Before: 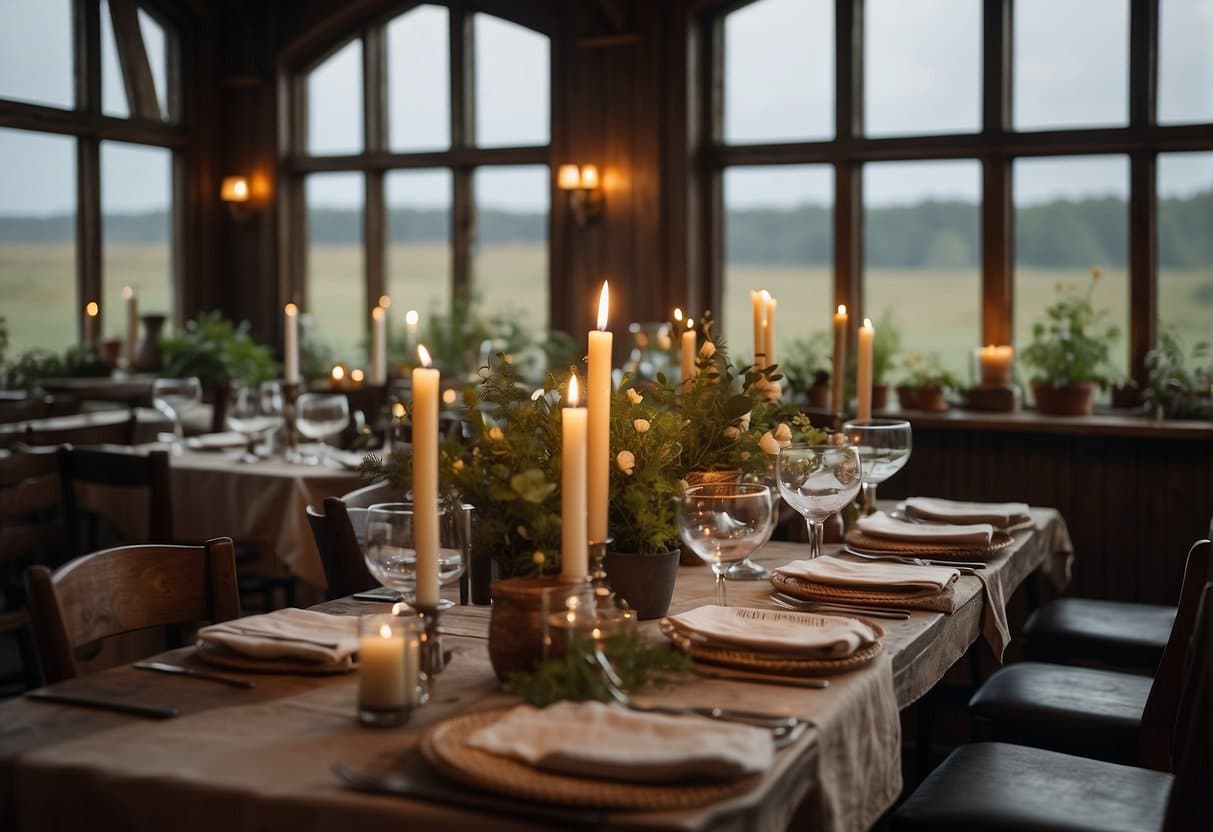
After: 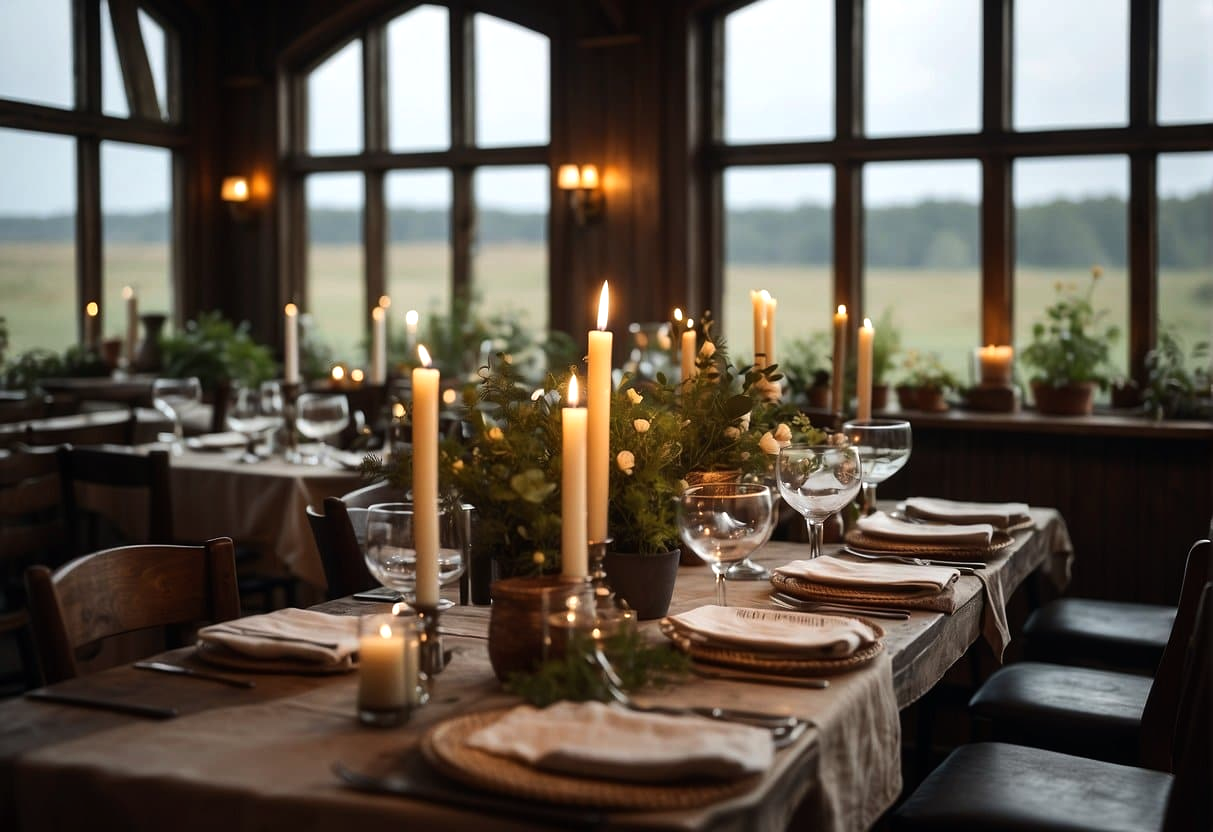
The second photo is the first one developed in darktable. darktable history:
tone equalizer: -8 EV -0.378 EV, -7 EV -0.366 EV, -6 EV -0.352 EV, -5 EV -0.242 EV, -3 EV 0.221 EV, -2 EV 0.339 EV, -1 EV 0.414 EV, +0 EV 0.4 EV, edges refinement/feathering 500, mask exposure compensation -1.57 EV, preserve details no
